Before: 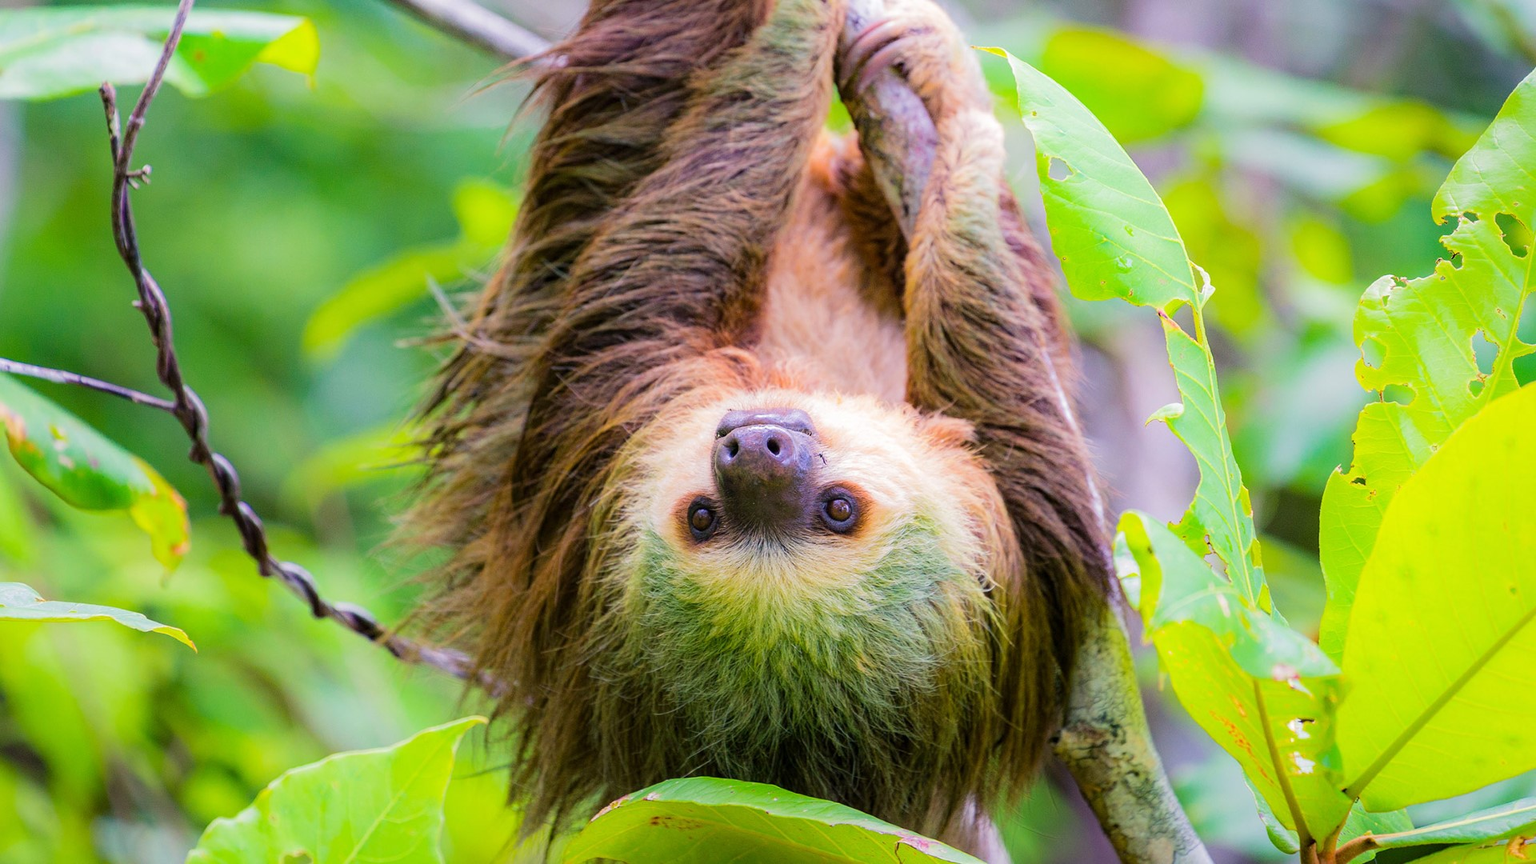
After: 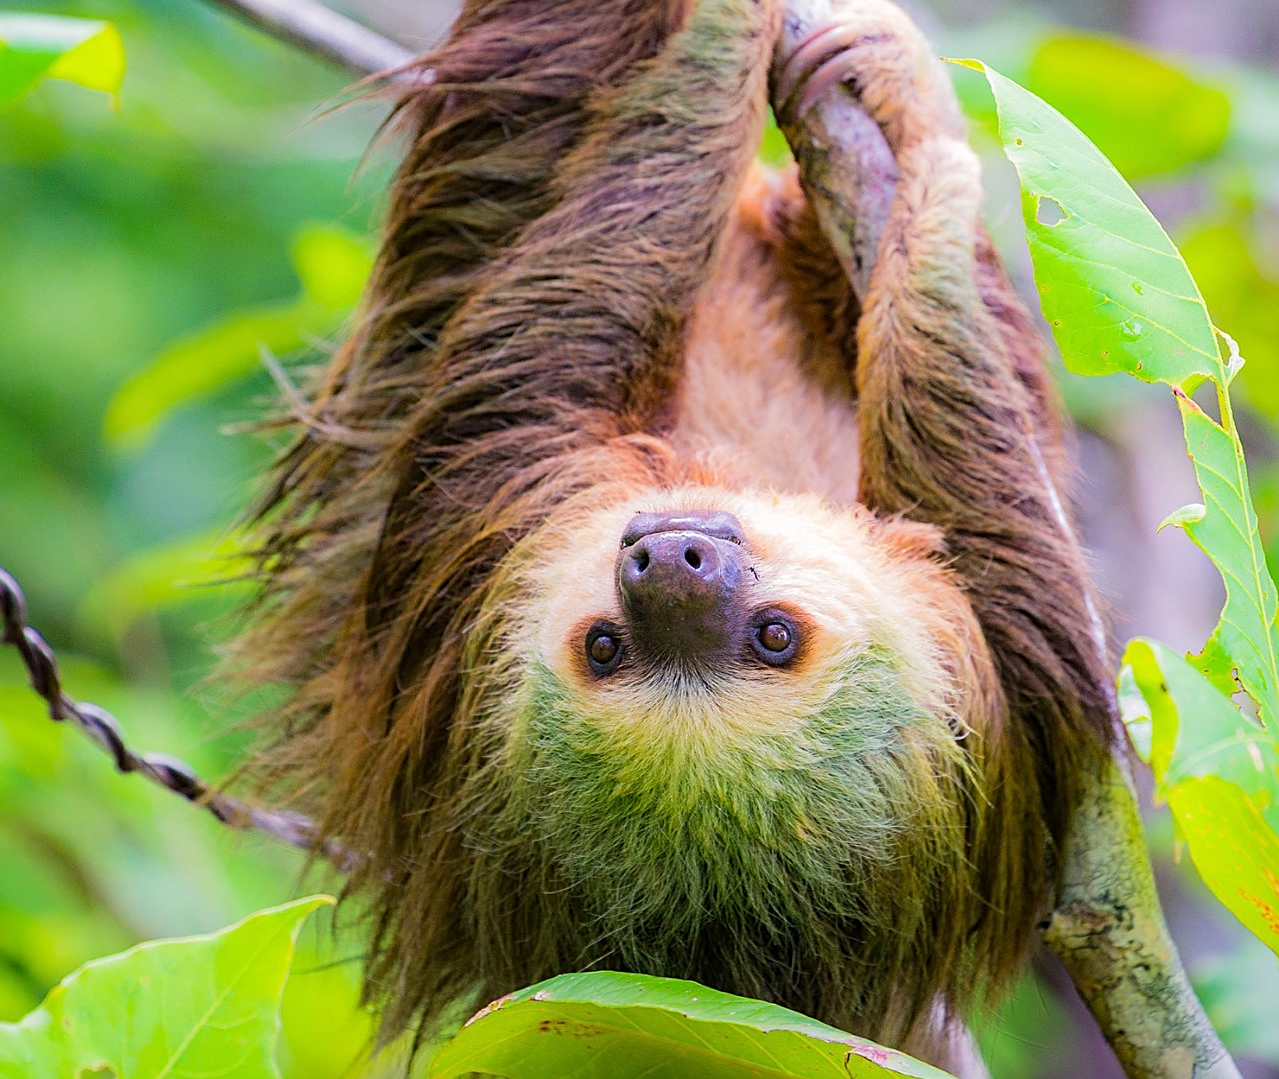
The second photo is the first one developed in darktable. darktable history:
crop and rotate: left 14.292%, right 19.041%
sharpen: on, module defaults
